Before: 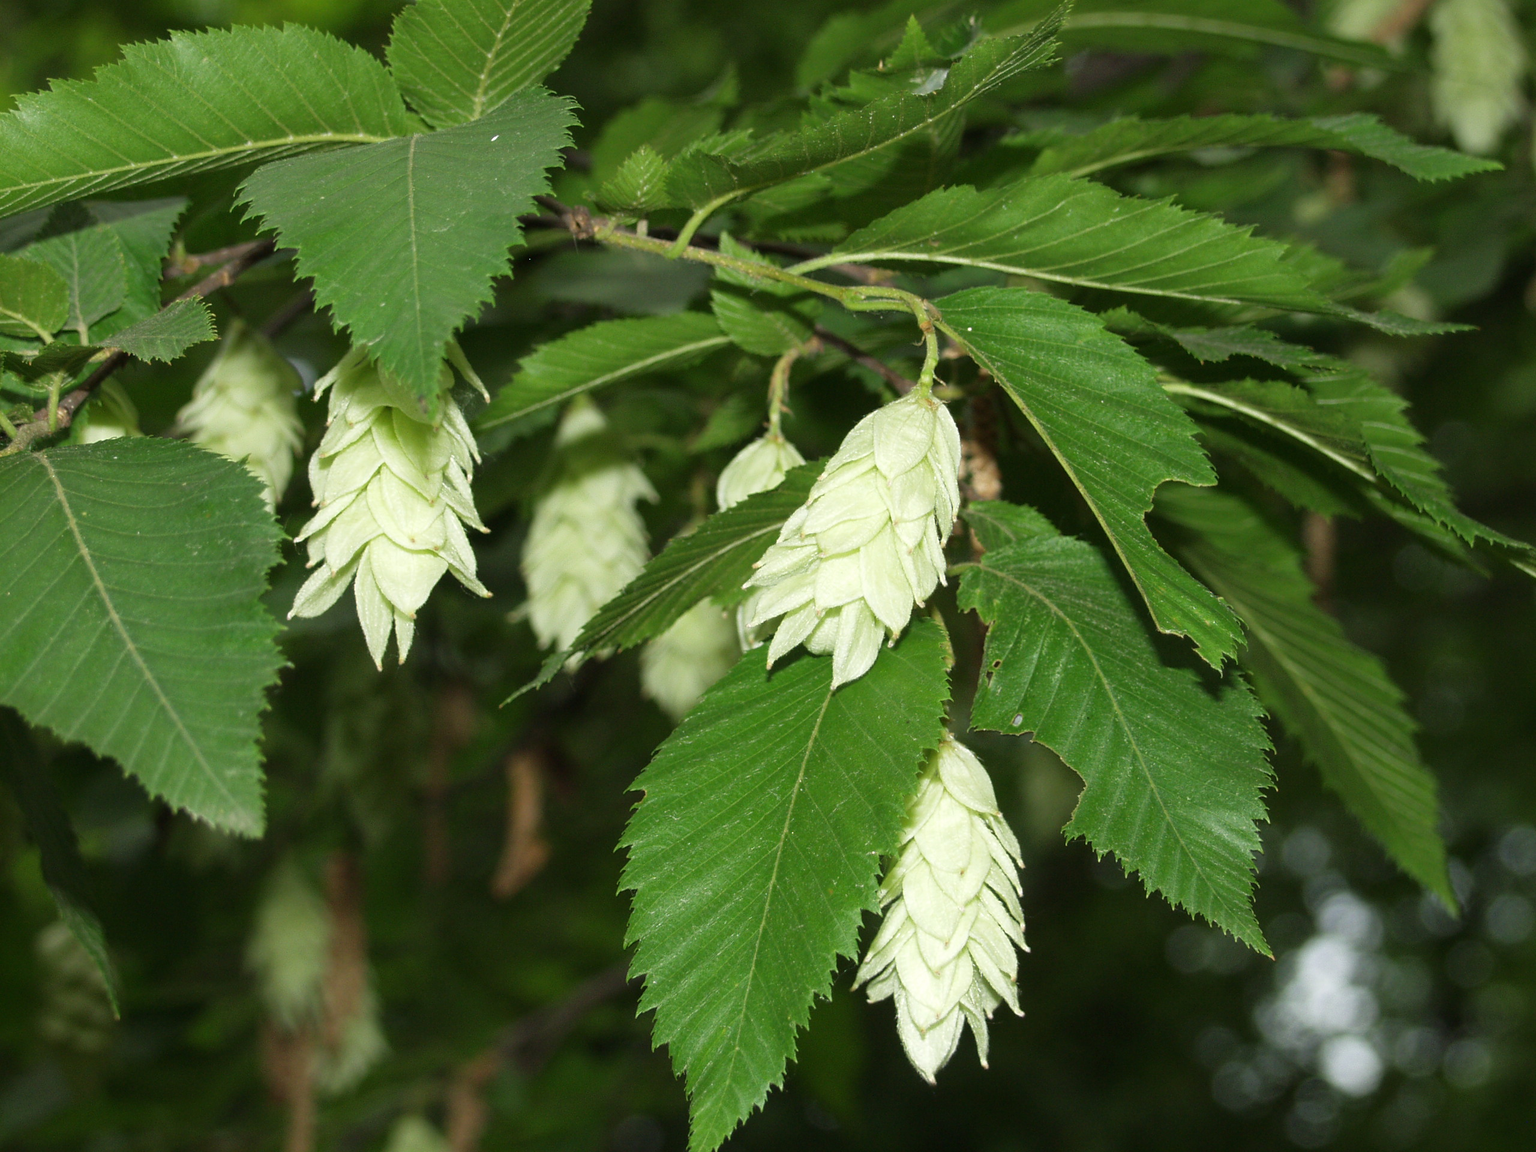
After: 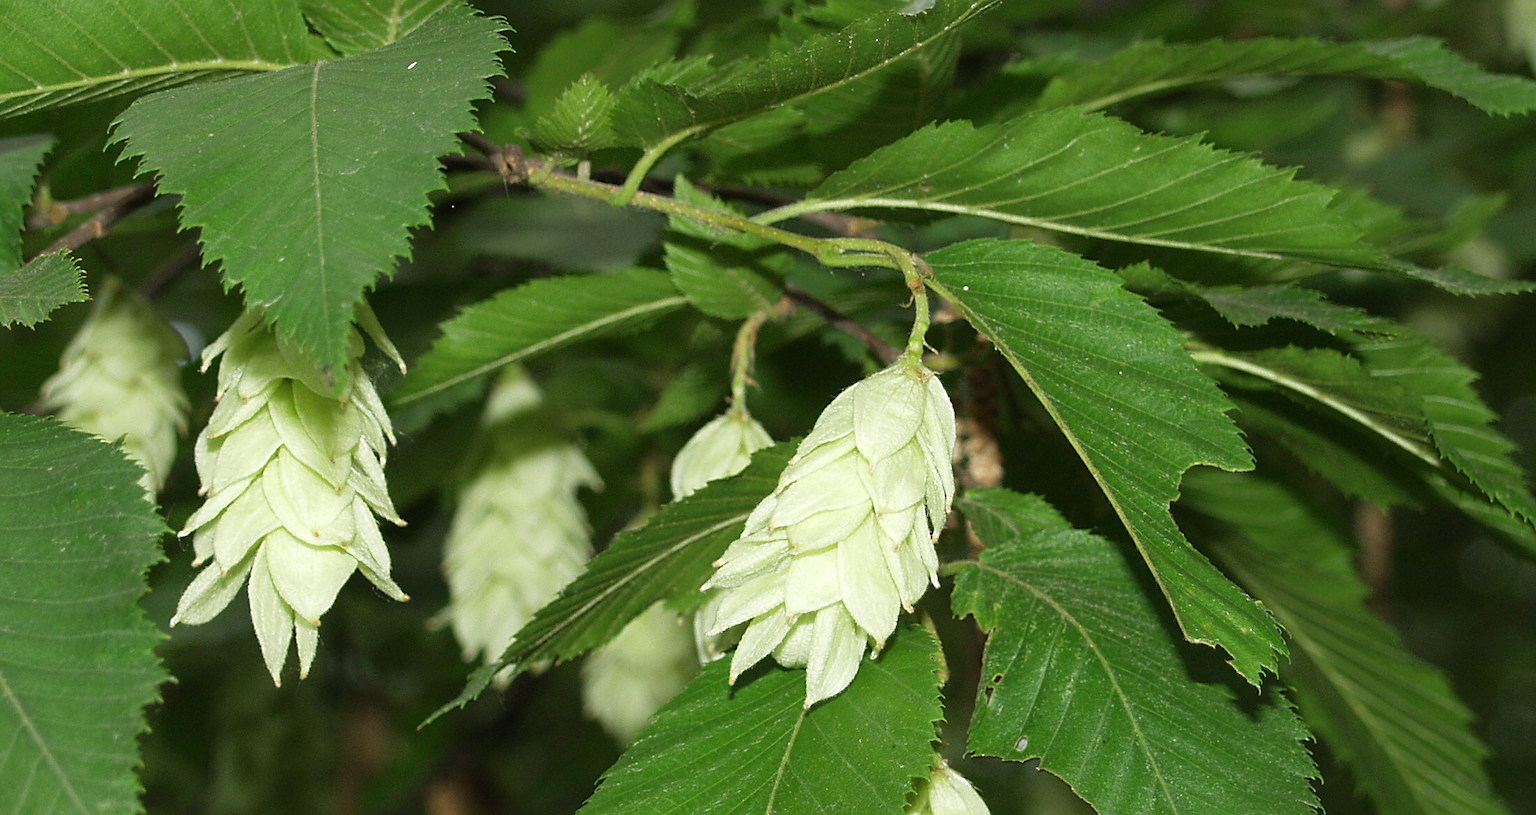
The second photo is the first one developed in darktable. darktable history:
crop and rotate: left 9.235%, top 7.149%, right 5.015%, bottom 32.108%
sharpen: on, module defaults
